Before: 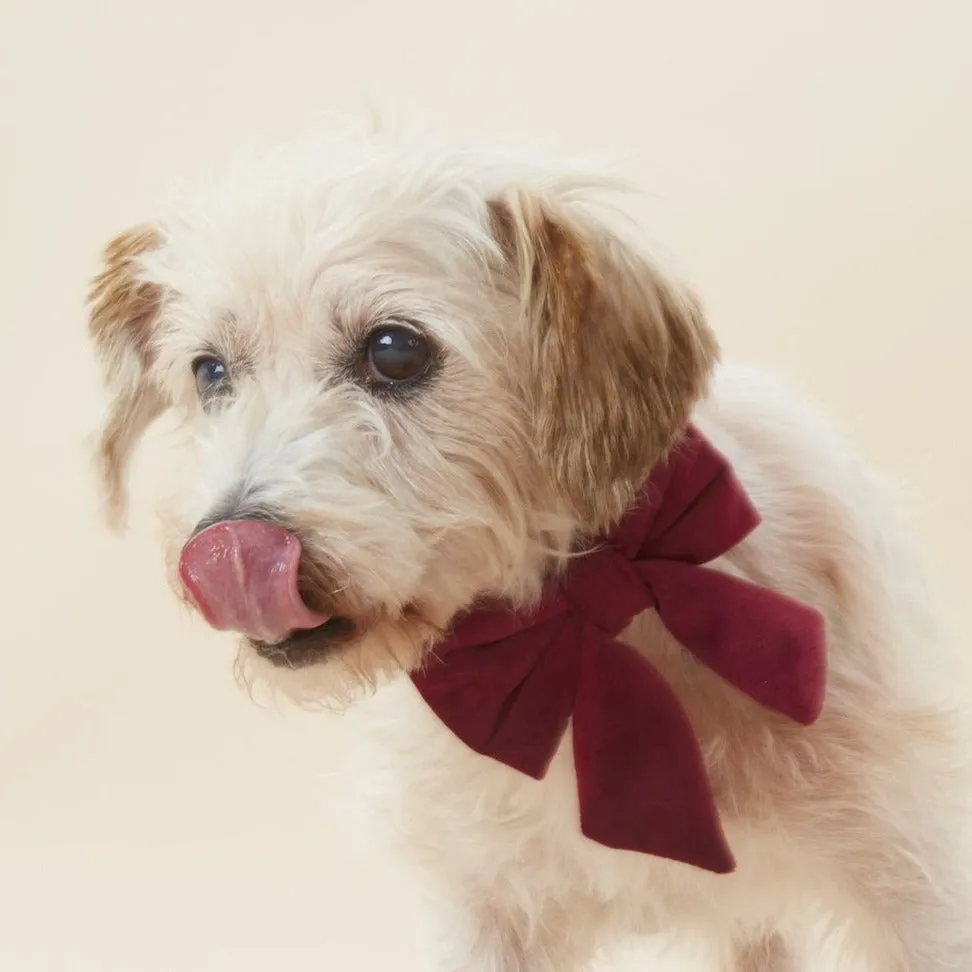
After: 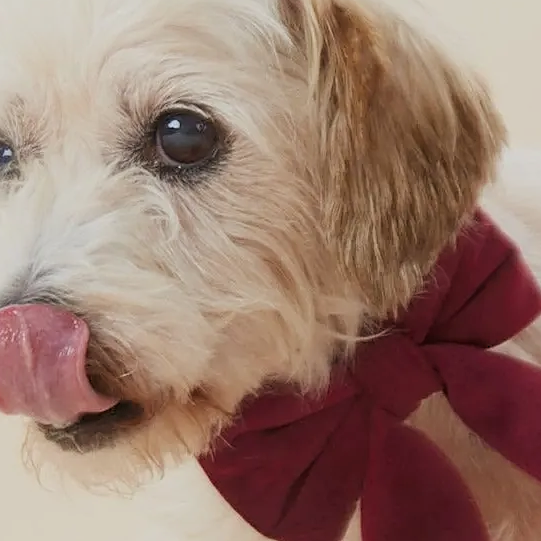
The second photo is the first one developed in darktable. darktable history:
crop and rotate: left 21.988%, top 22.343%, right 22.276%, bottom 21.905%
filmic rgb: middle gray luminance 18.3%, black relative exposure -11.27 EV, white relative exposure 3.72 EV, target black luminance 0%, hardness 5.88, latitude 57.88%, contrast 0.964, shadows ↔ highlights balance 49.84%, color science v6 (2022)
sharpen: on, module defaults
